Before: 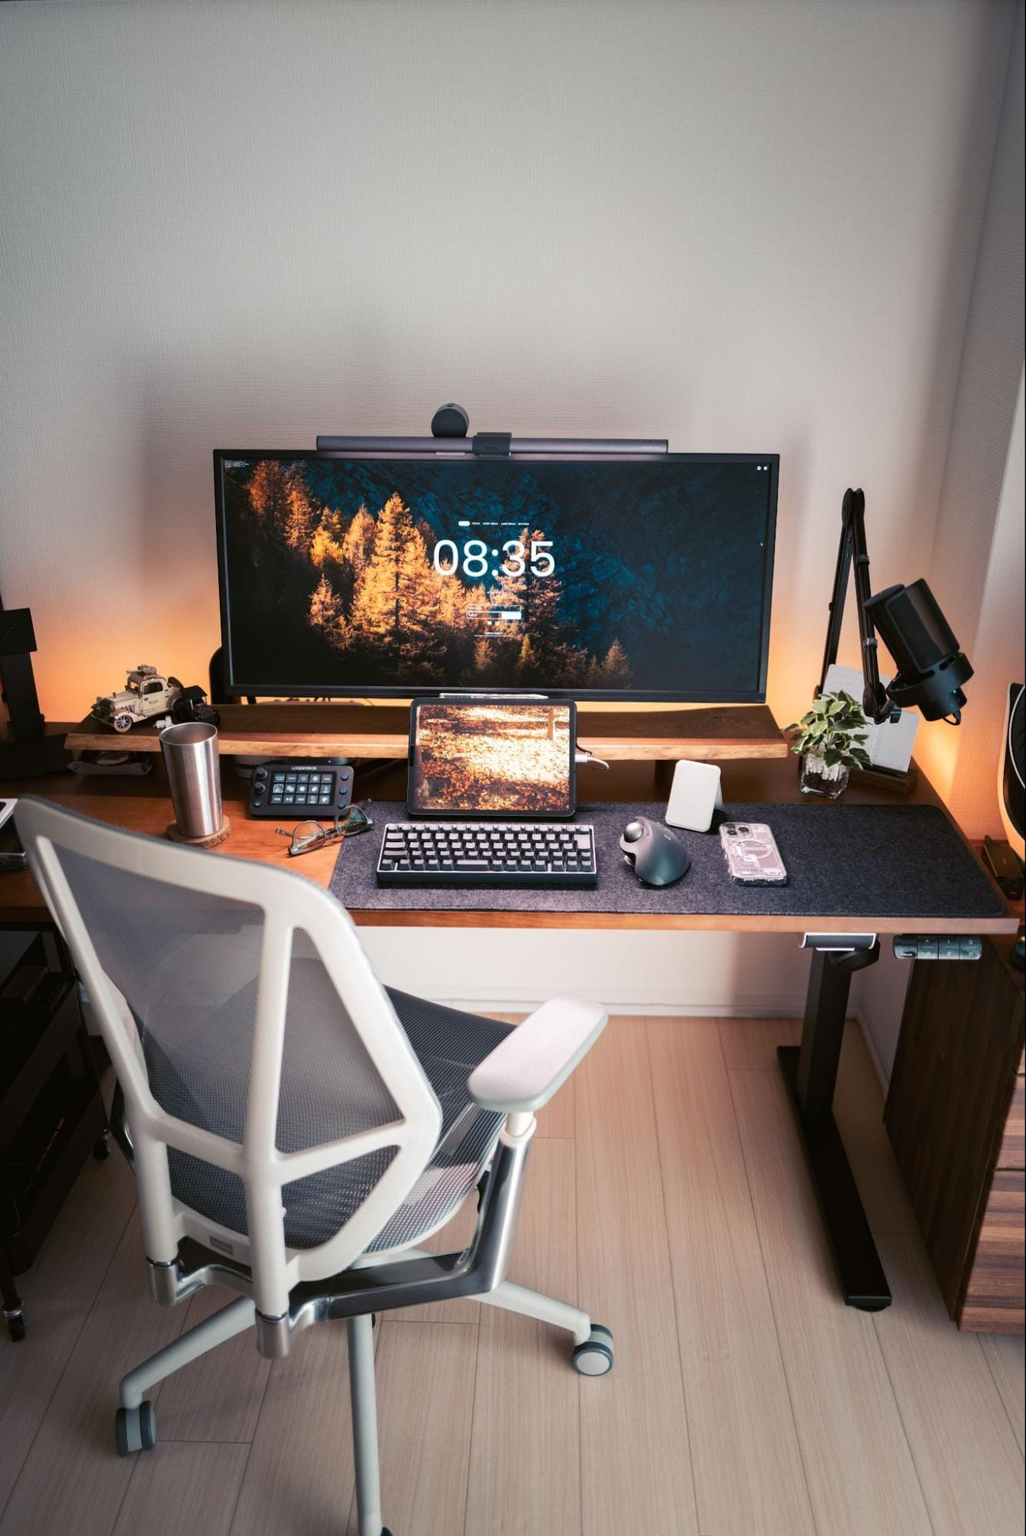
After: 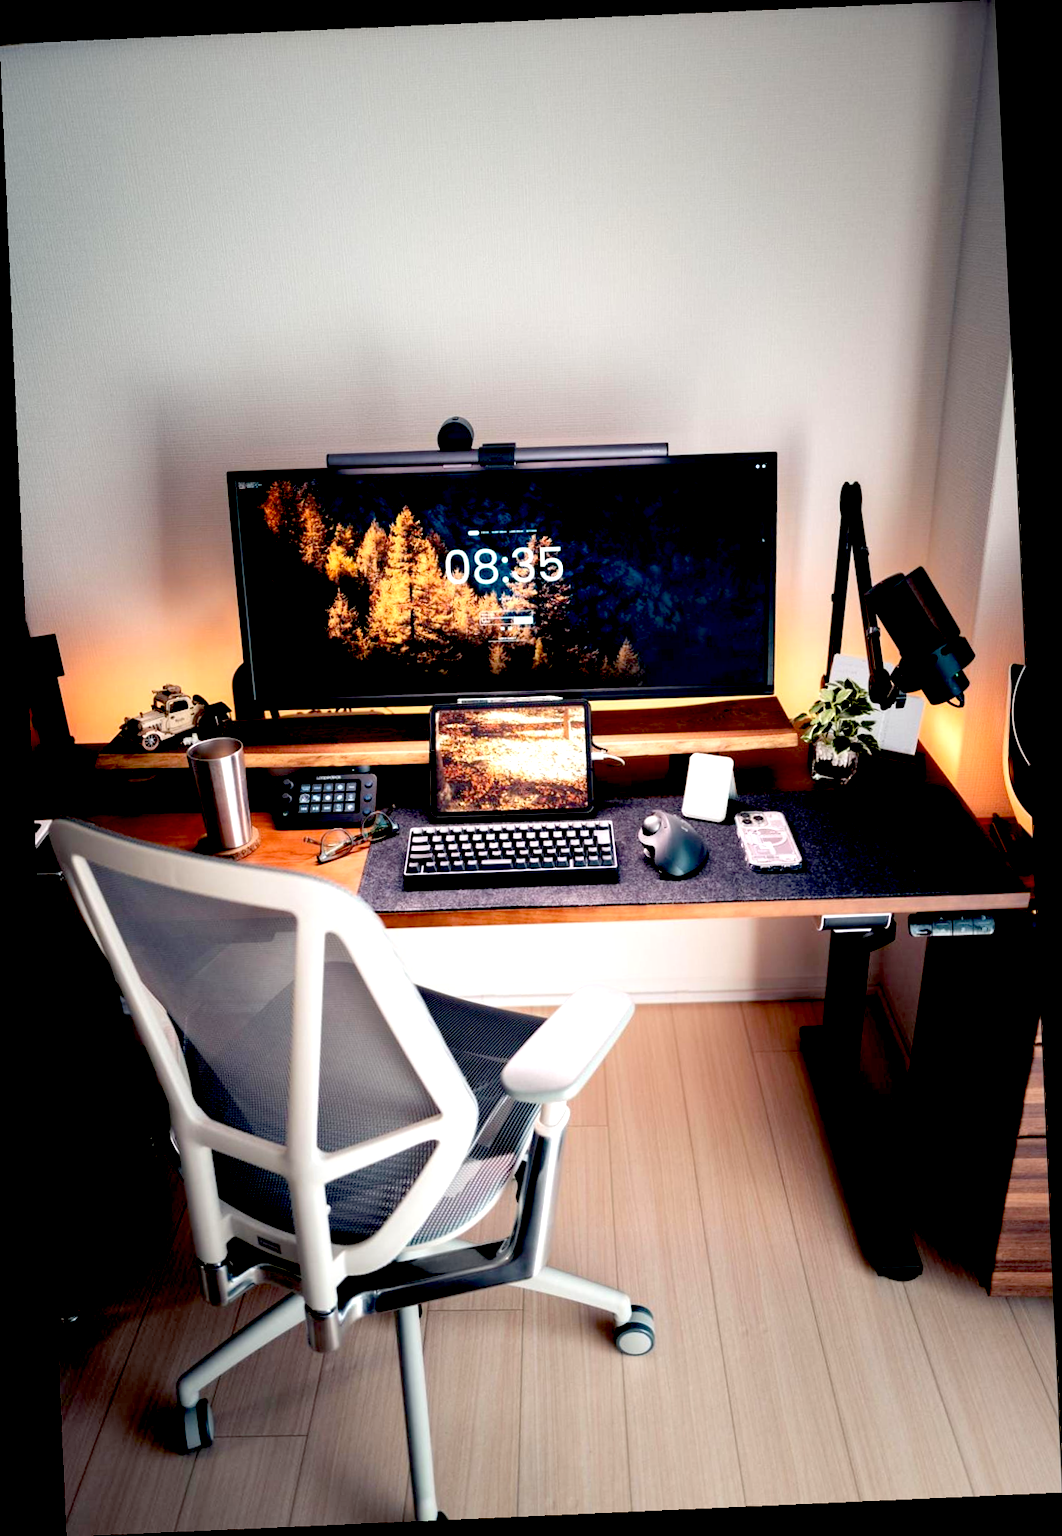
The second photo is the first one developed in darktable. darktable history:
exposure: black level correction 0.04, exposure 0.5 EV, compensate highlight preservation false
rotate and perspective: rotation -2.56°, automatic cropping off
